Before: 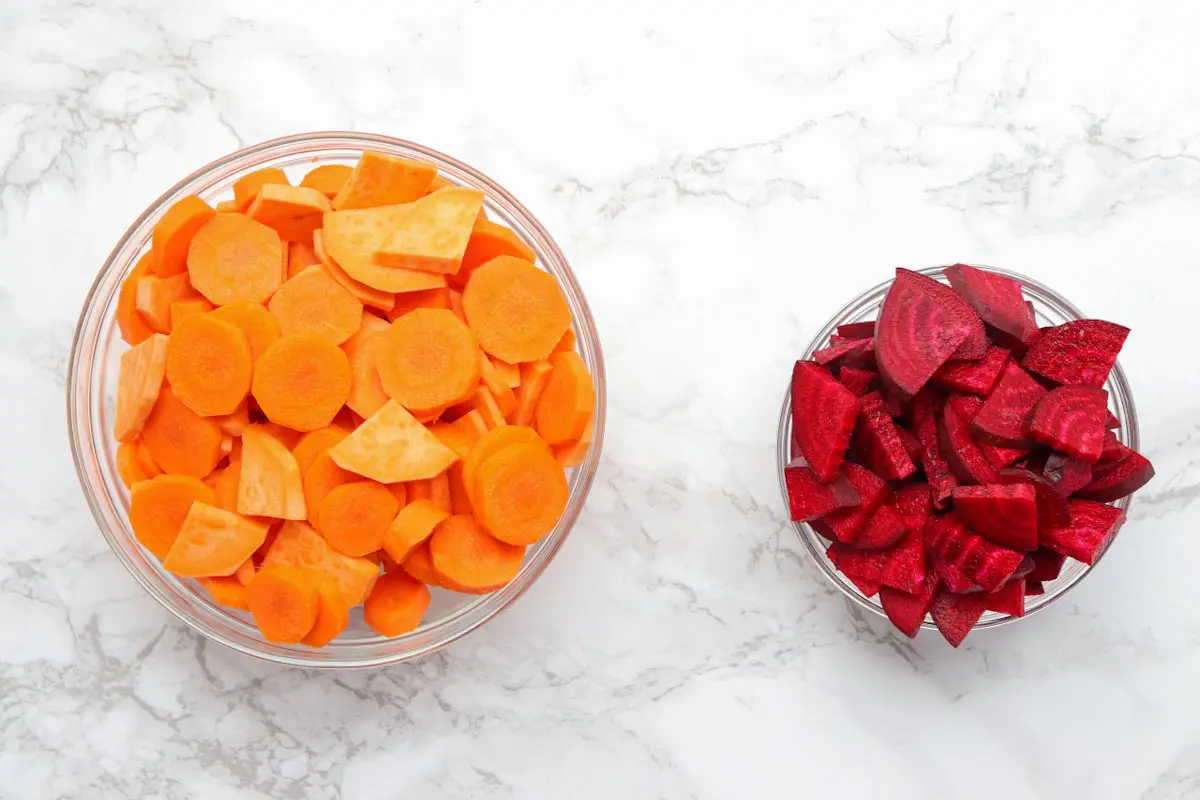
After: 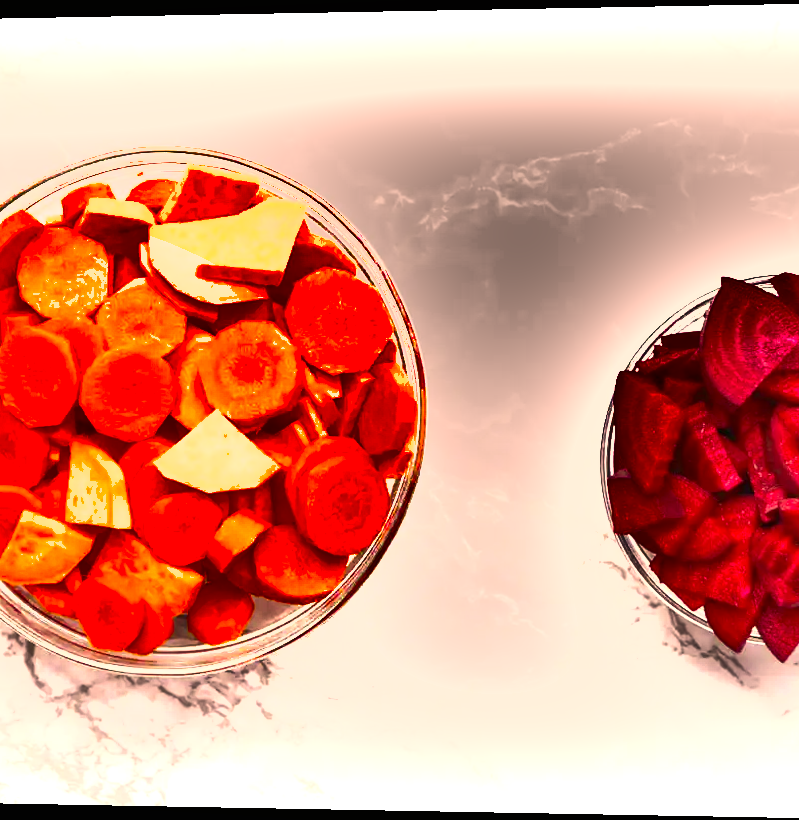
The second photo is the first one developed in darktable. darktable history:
white balance: red 0.978, blue 0.999
crop and rotate: left 13.537%, right 19.796%
exposure: black level correction 0, exposure 1.1 EV, compensate exposure bias true, compensate highlight preservation false
rotate and perspective: lens shift (horizontal) -0.055, automatic cropping off
color correction: highlights a* 21.16, highlights b* 19.61
shadows and highlights: shadows 24.5, highlights -78.15, soften with gaussian
